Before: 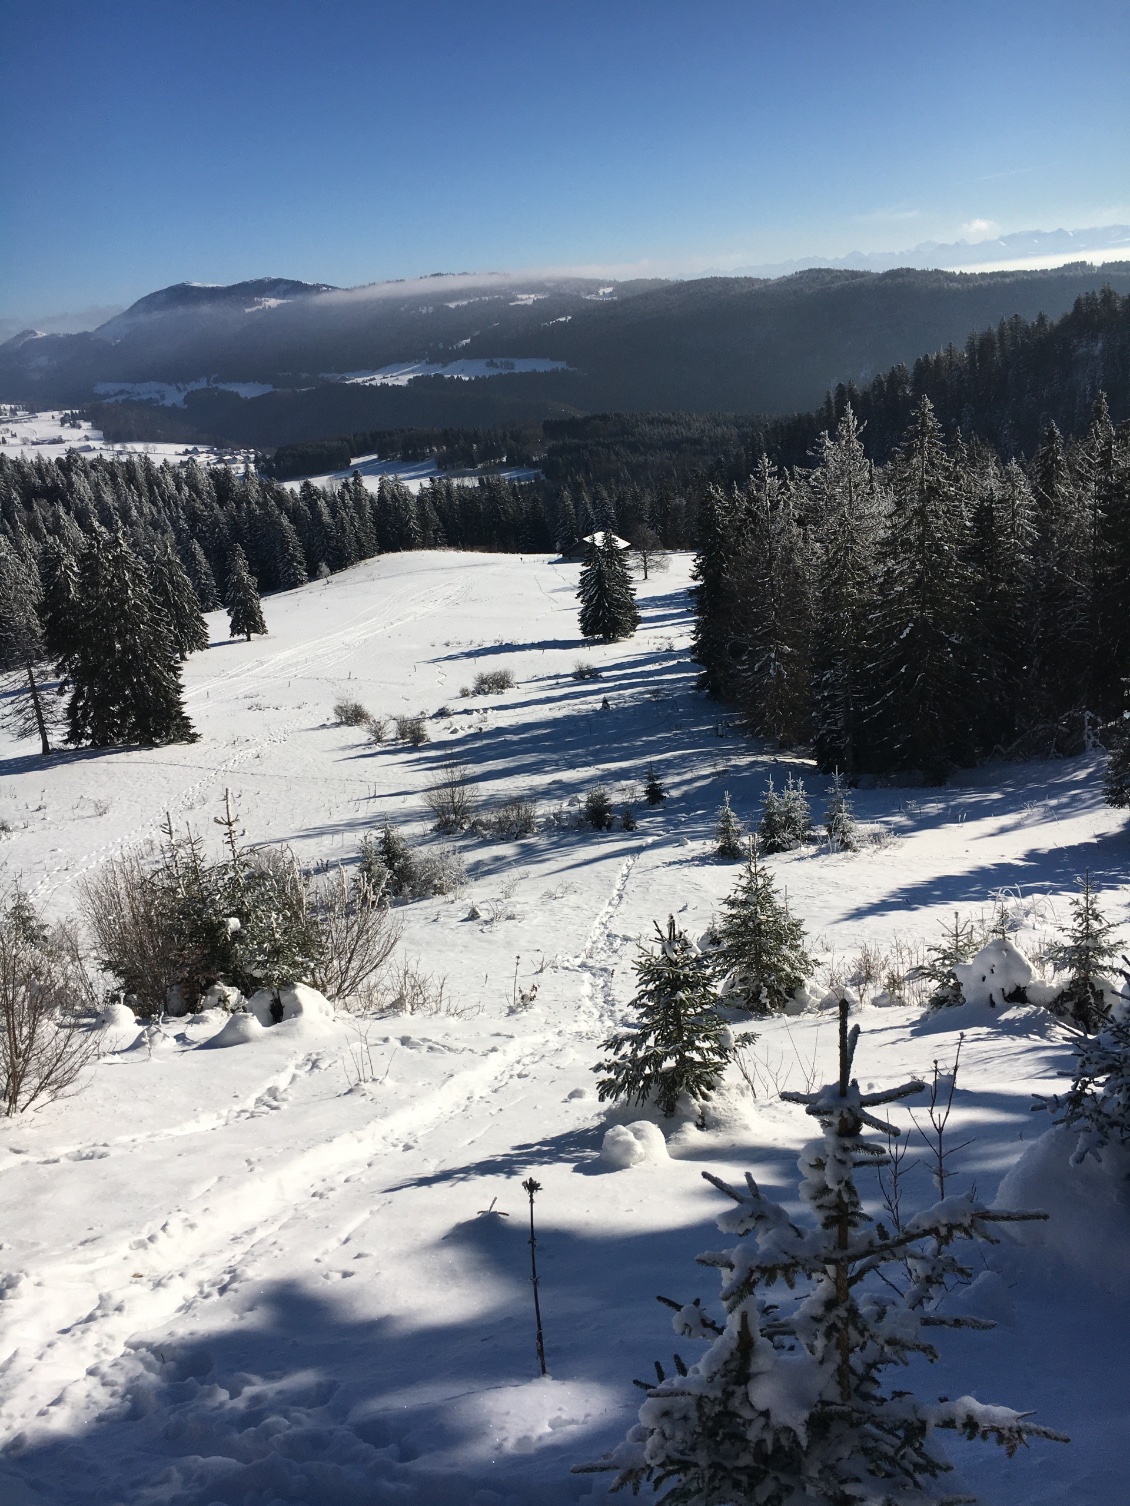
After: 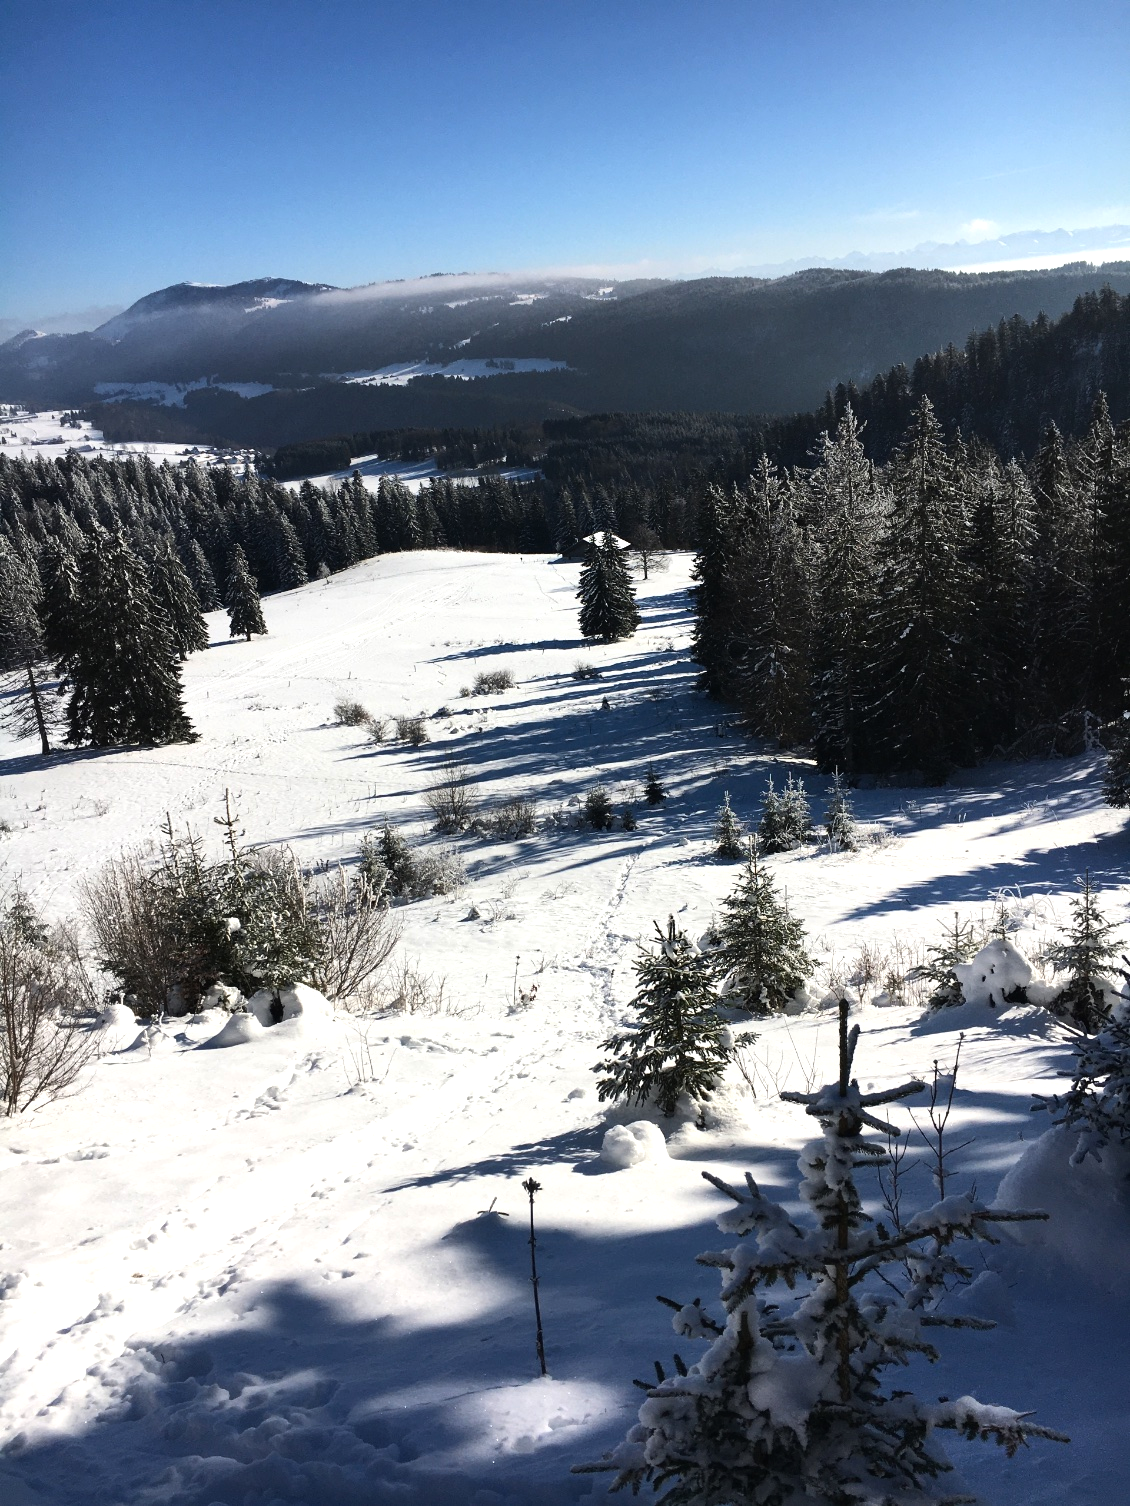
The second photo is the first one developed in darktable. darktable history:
tone equalizer: -8 EV -0.417 EV, -7 EV -0.389 EV, -6 EV -0.333 EV, -5 EV -0.222 EV, -3 EV 0.222 EV, -2 EV 0.333 EV, -1 EV 0.389 EV, +0 EV 0.417 EV, edges refinement/feathering 500, mask exposure compensation -1.57 EV, preserve details no
contrast brightness saturation: contrast 0.1, brightness 0.03, saturation 0.09
